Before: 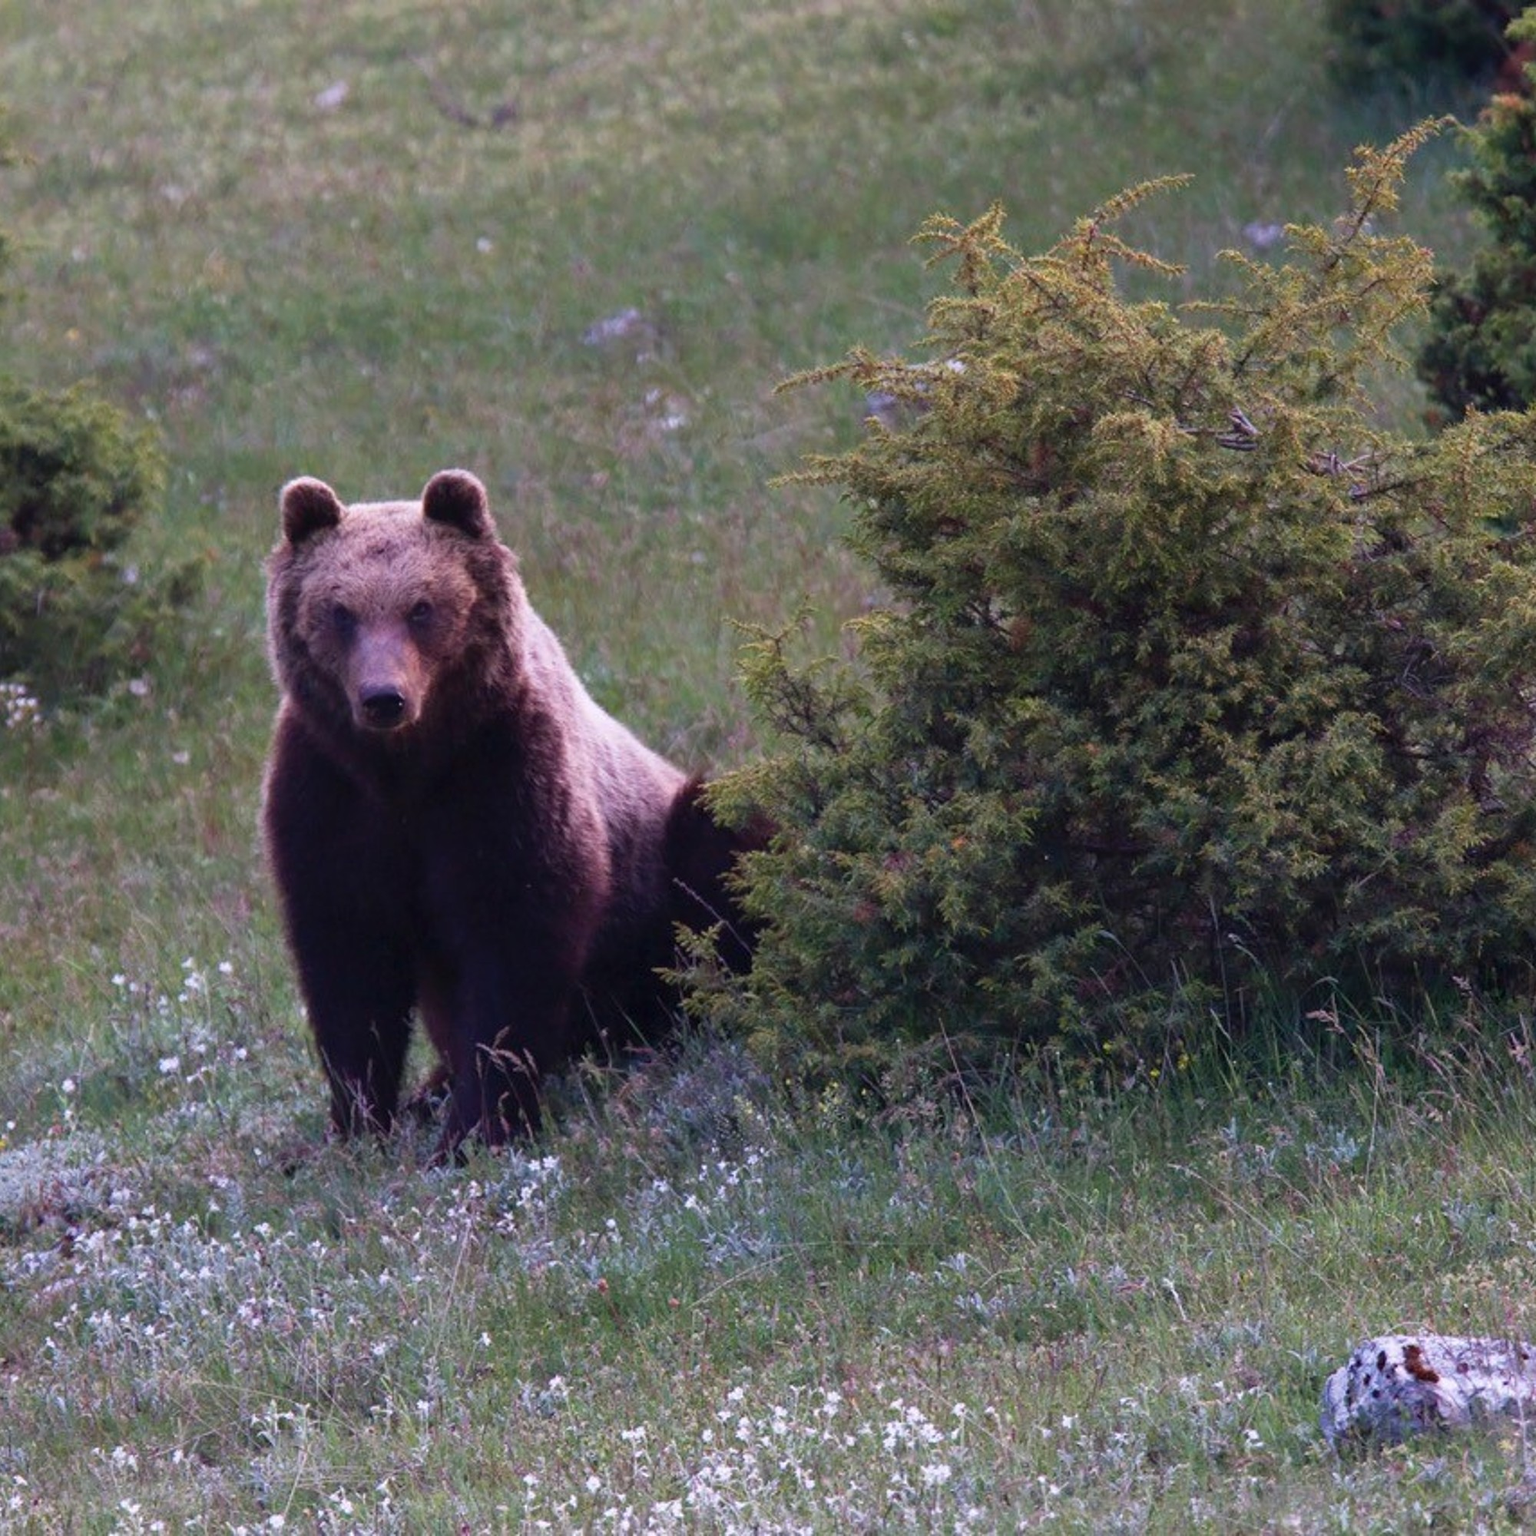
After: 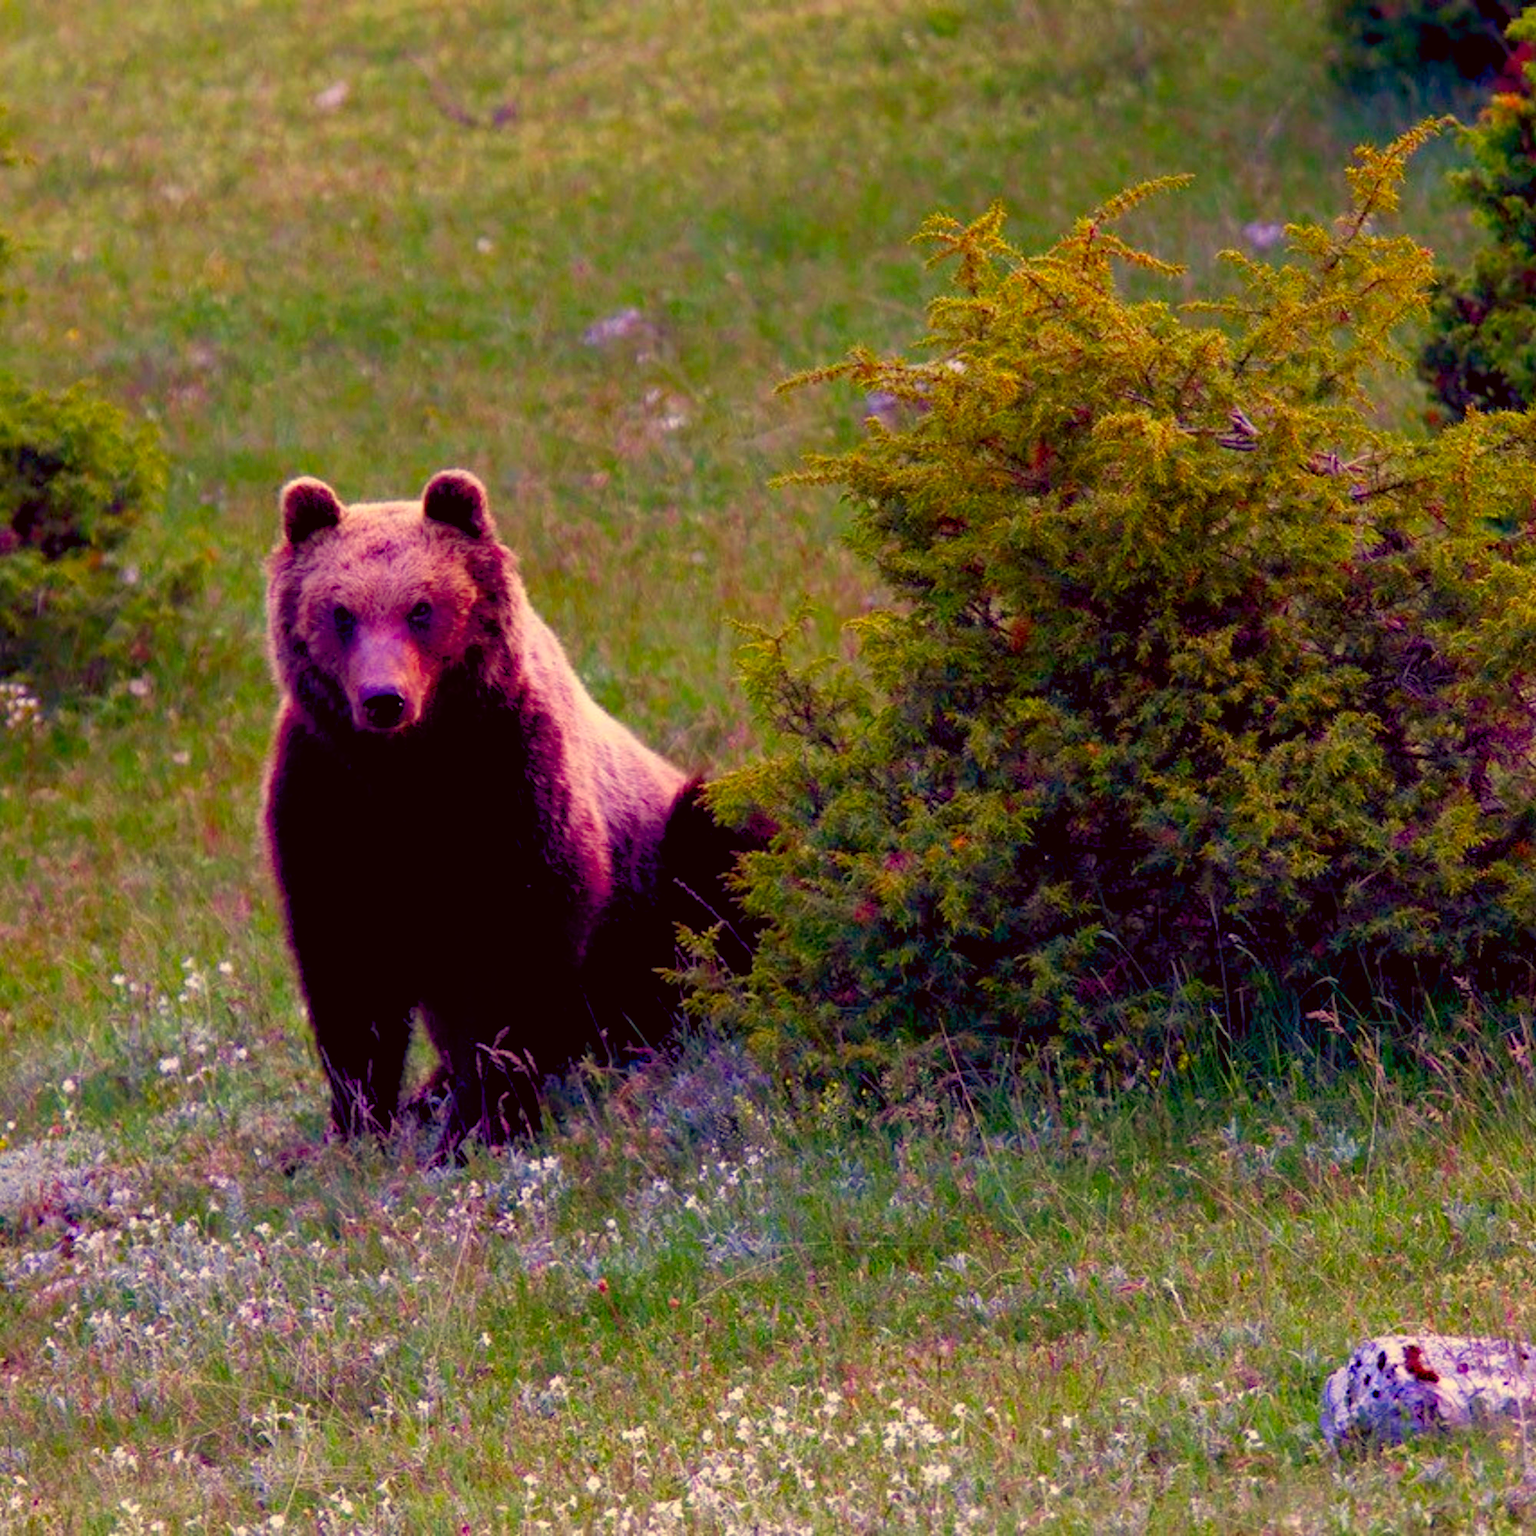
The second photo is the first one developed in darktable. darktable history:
exposure: black level correction 0.011, compensate highlight preservation false
contrast brightness saturation: saturation 0.5
color balance rgb: perceptual saturation grading › global saturation 35%, perceptual saturation grading › highlights -30%, perceptual saturation grading › shadows 35%, perceptual brilliance grading › global brilliance 3%, perceptual brilliance grading › highlights -3%, perceptual brilliance grading › shadows 3%
color correction: highlights a* -0.482, highlights b* 40, shadows a* 9.8, shadows b* -0.161
